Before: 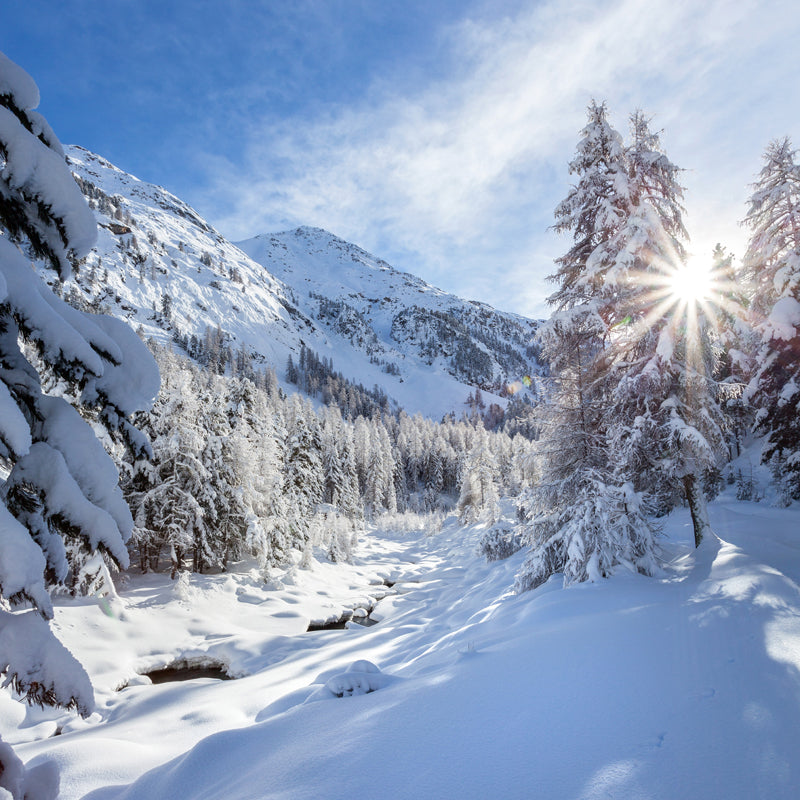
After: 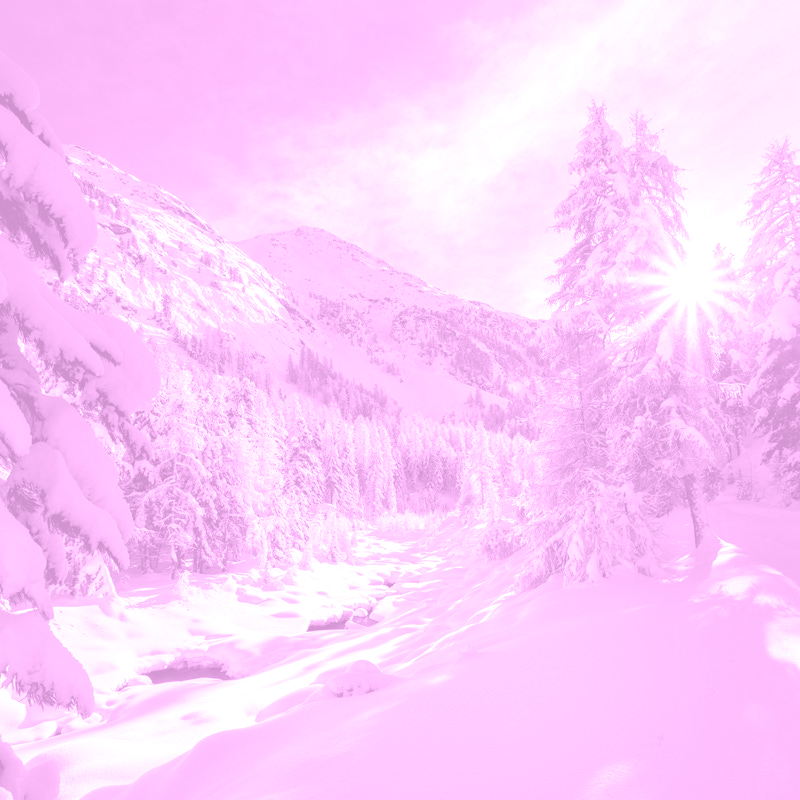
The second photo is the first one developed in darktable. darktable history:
colorize: hue 331.2°, saturation 75%, source mix 30.28%, lightness 70.52%, version 1
split-toning: highlights › hue 298.8°, highlights › saturation 0.73, compress 41.76%
white balance: red 1.009, blue 0.985
